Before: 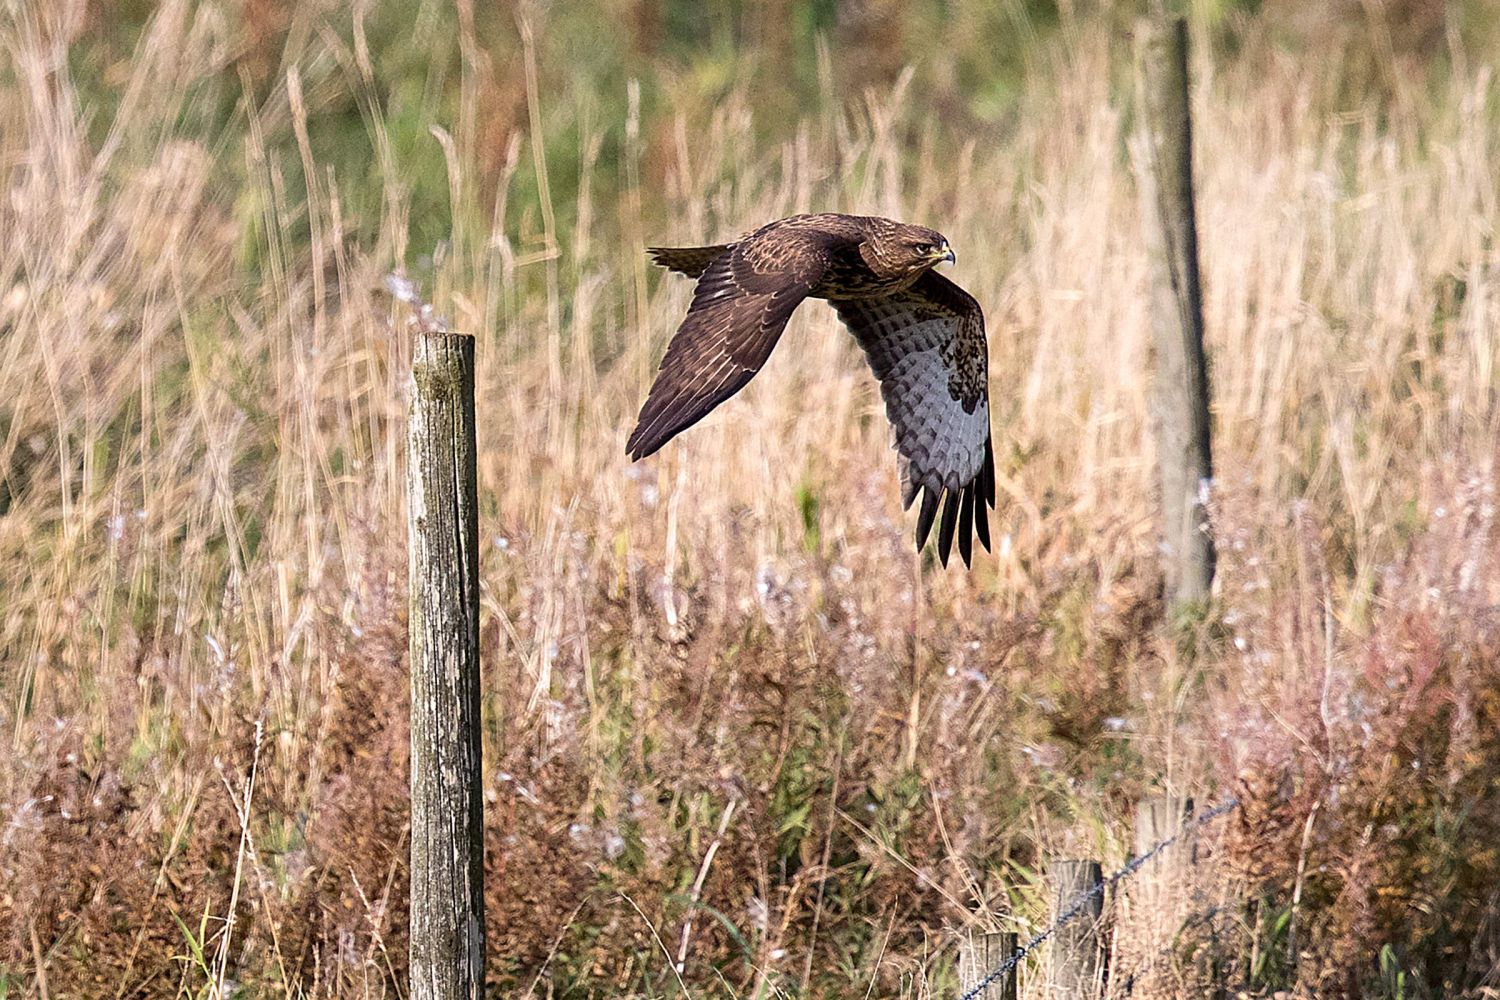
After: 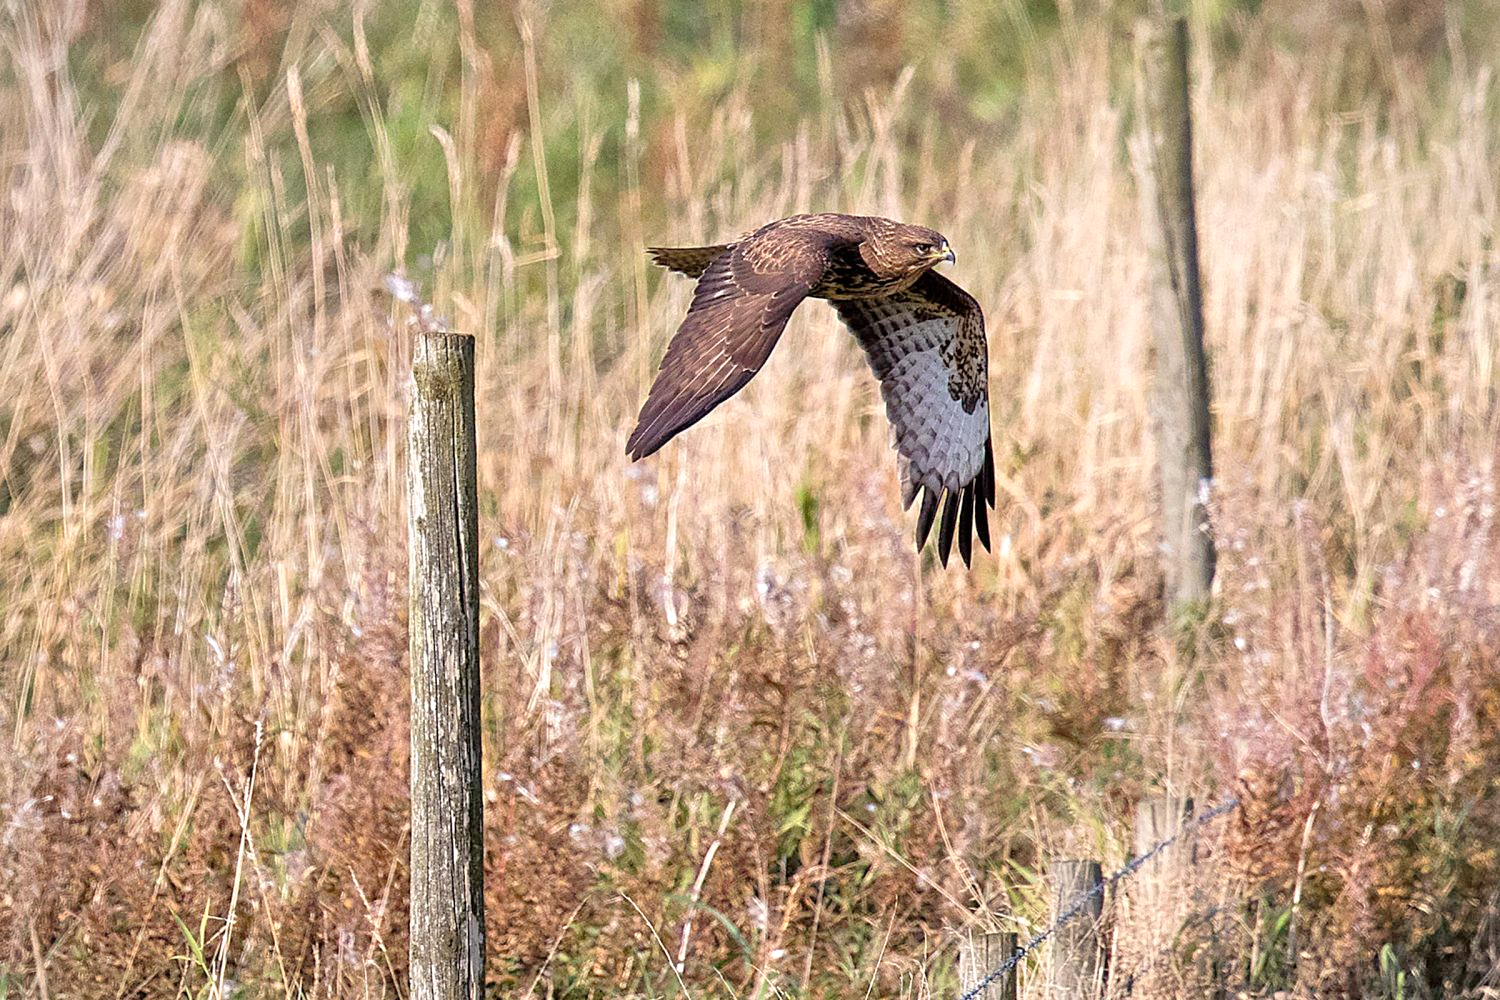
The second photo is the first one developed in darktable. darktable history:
tone equalizer: -7 EV 0.148 EV, -6 EV 0.629 EV, -5 EV 1.17 EV, -4 EV 1.36 EV, -3 EV 1.18 EV, -2 EV 0.6 EV, -1 EV 0.16 EV, luminance estimator HSV value / RGB max
vignetting: fall-off start 99.69%, brightness -0.175, saturation -0.299, width/height ratio 1.321
